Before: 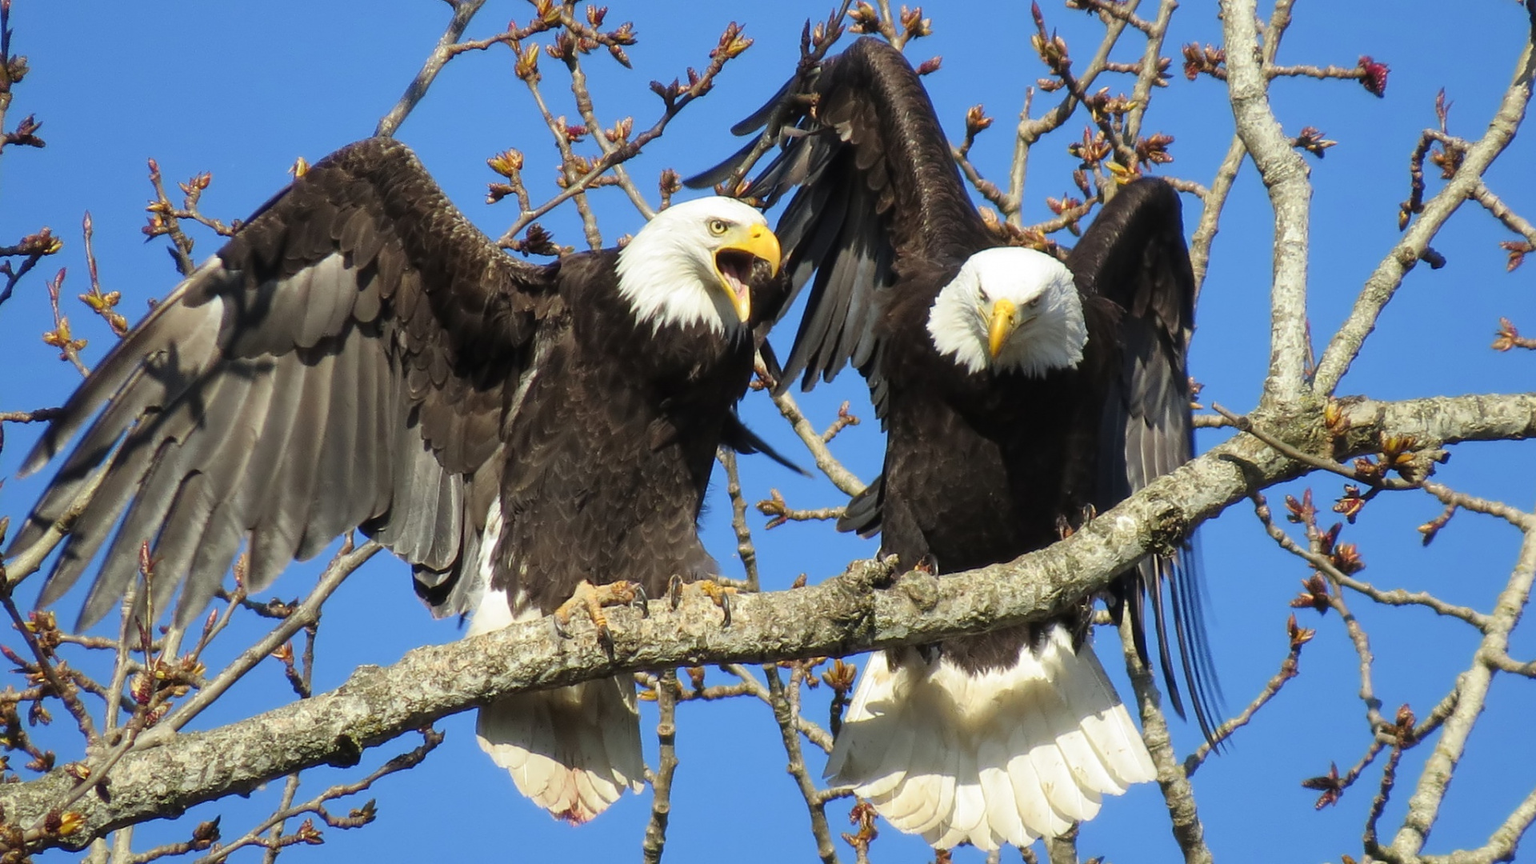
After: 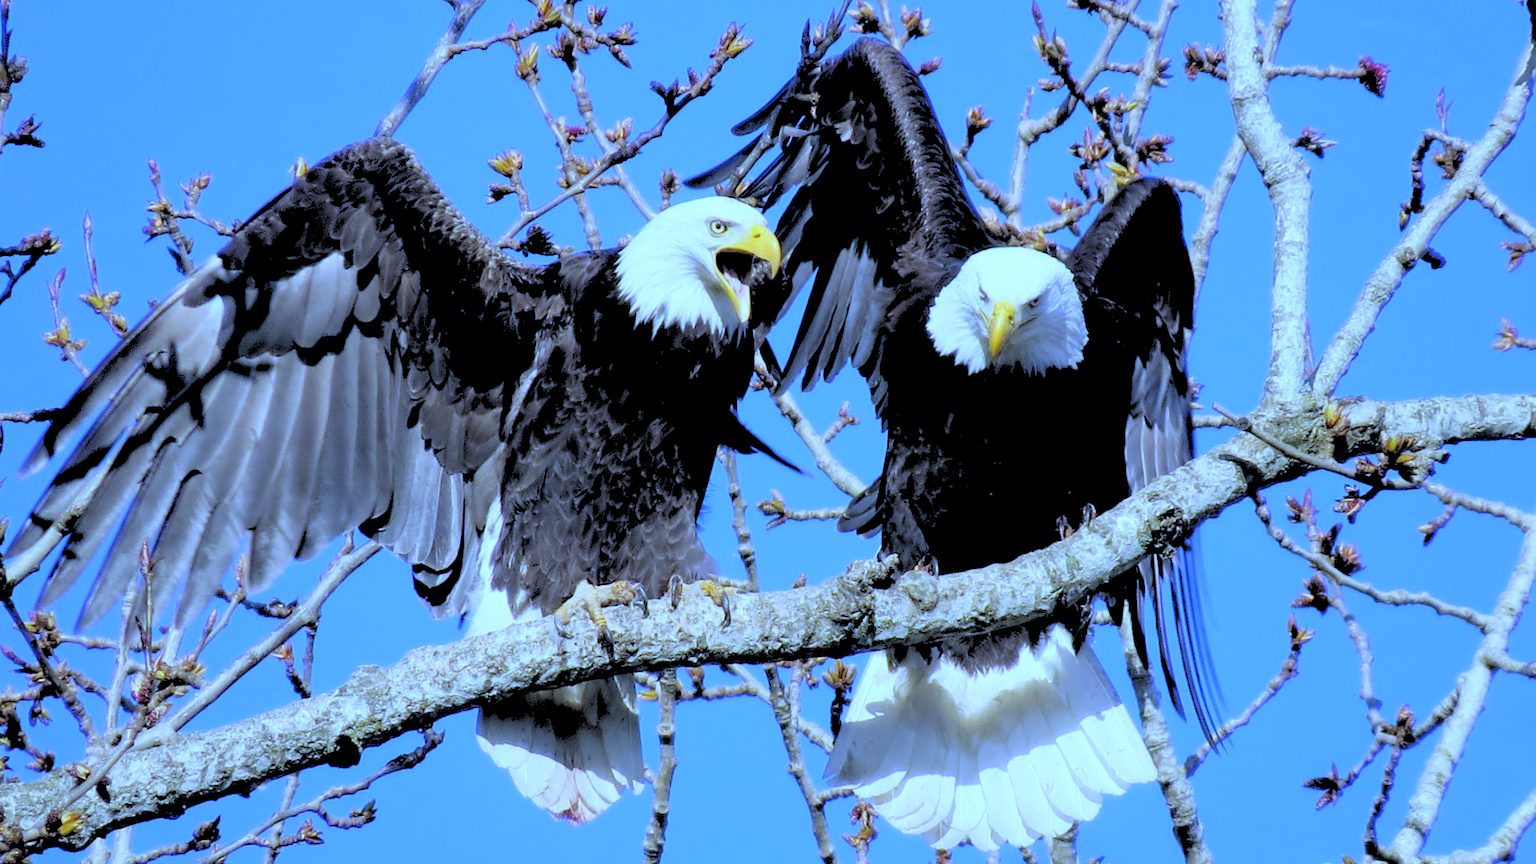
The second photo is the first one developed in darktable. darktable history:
rgb levels: levels [[0.027, 0.429, 0.996], [0, 0.5, 1], [0, 0.5, 1]]
white balance: red 0.766, blue 1.537
